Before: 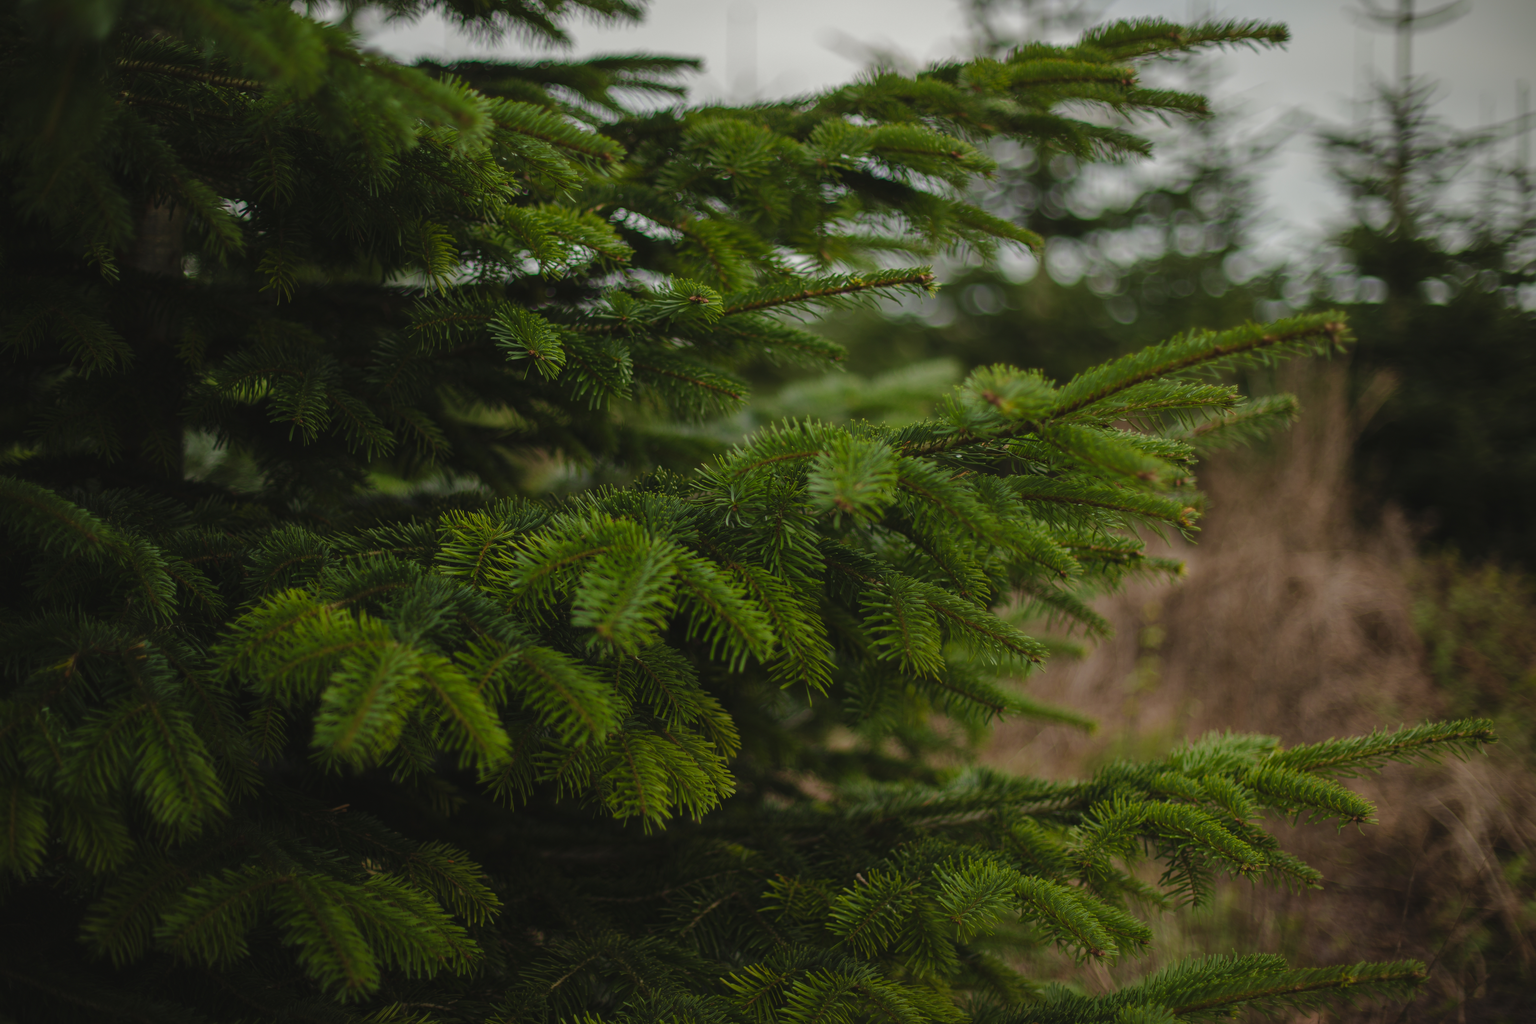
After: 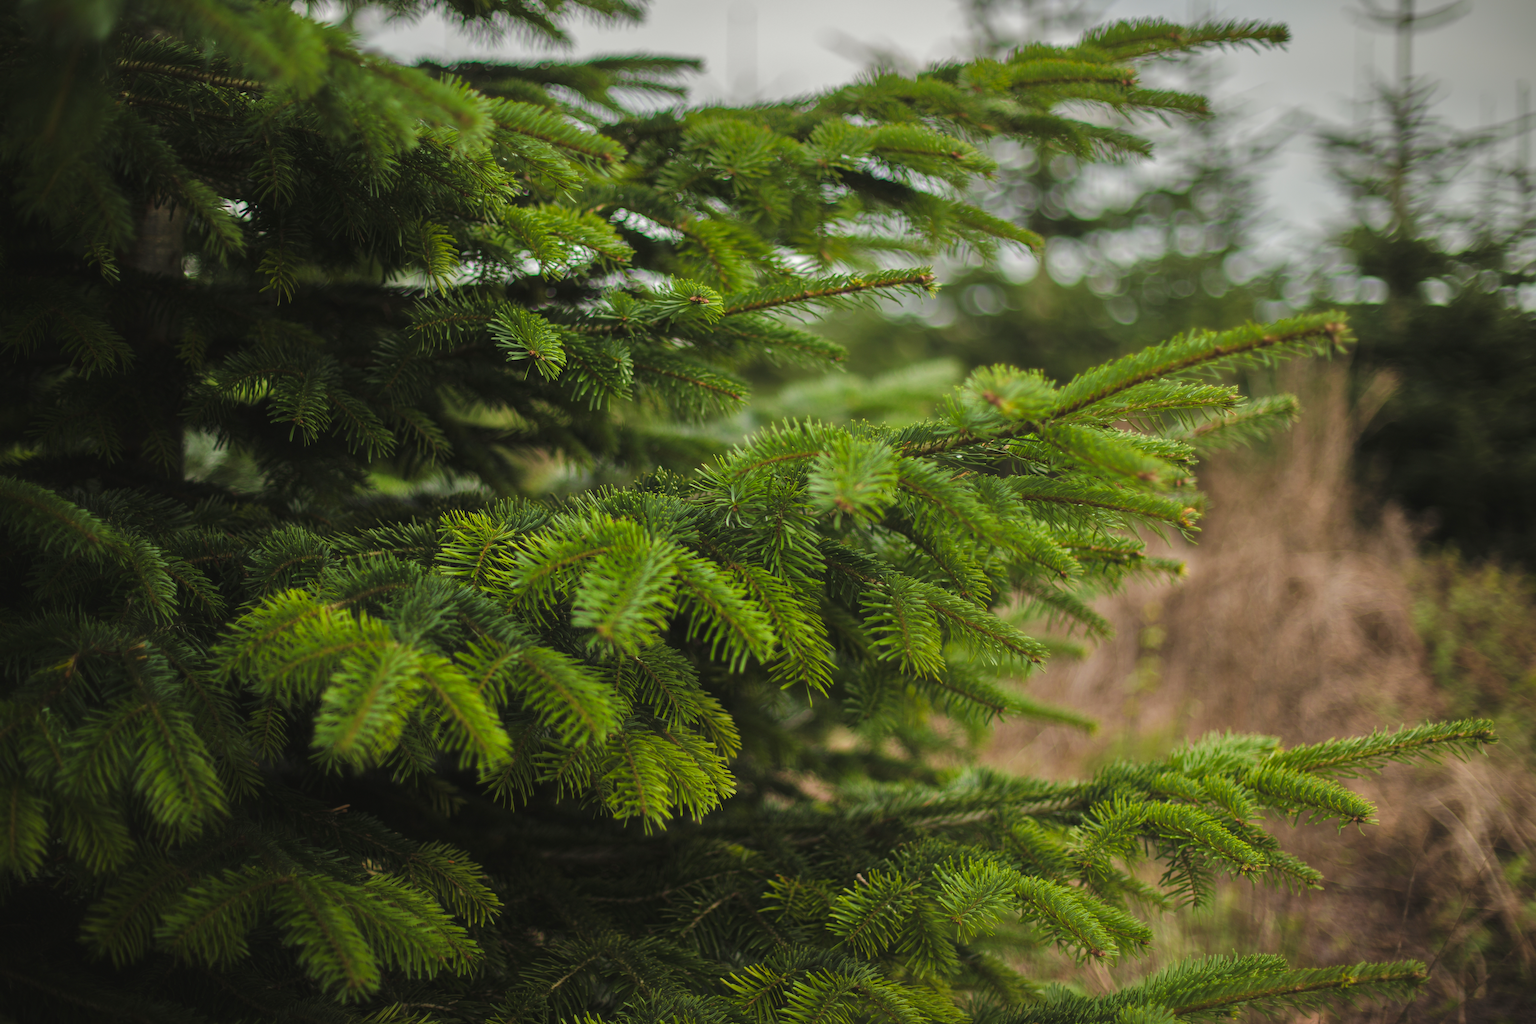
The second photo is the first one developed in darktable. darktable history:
exposure: black level correction 0.001, exposure 0.016 EV, compensate exposure bias true, compensate highlight preservation false
tone equalizer: -7 EV 0.157 EV, -6 EV 0.618 EV, -5 EV 1.11 EV, -4 EV 1.29 EV, -3 EV 1.14 EV, -2 EV 0.6 EV, -1 EV 0.163 EV
